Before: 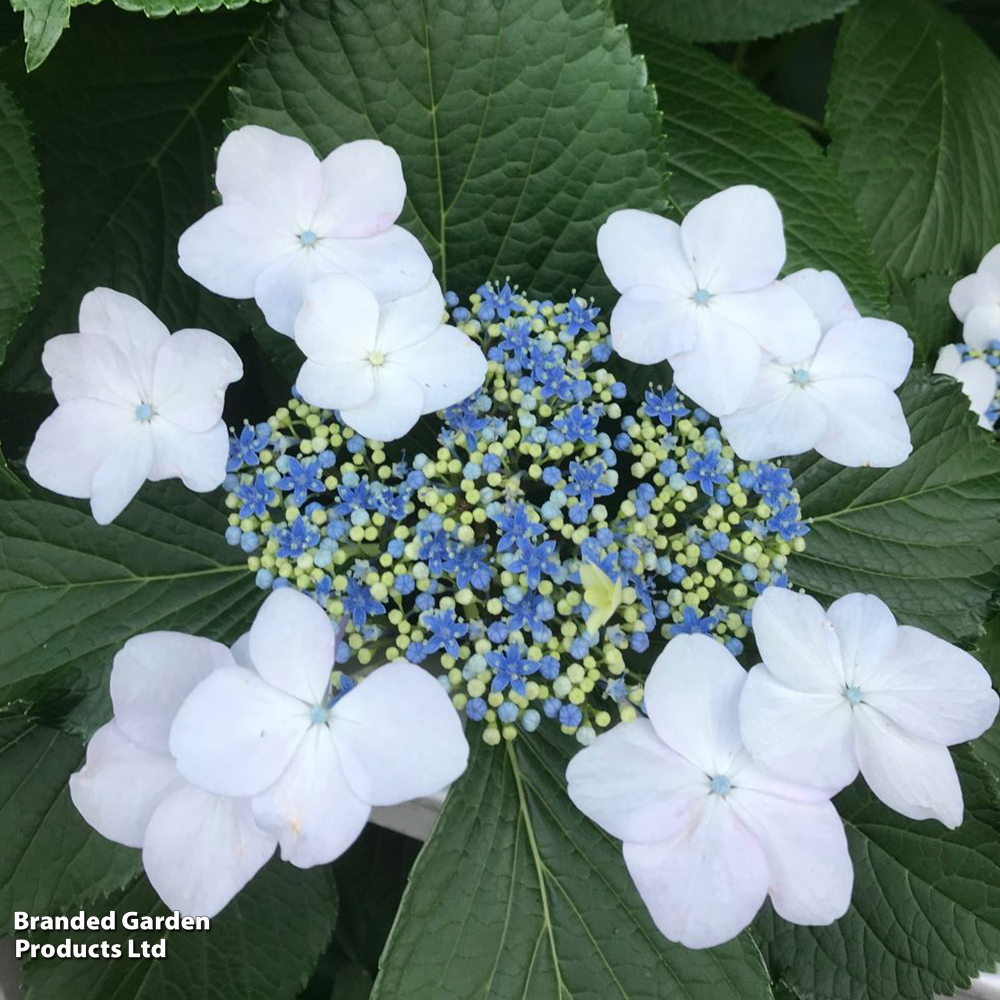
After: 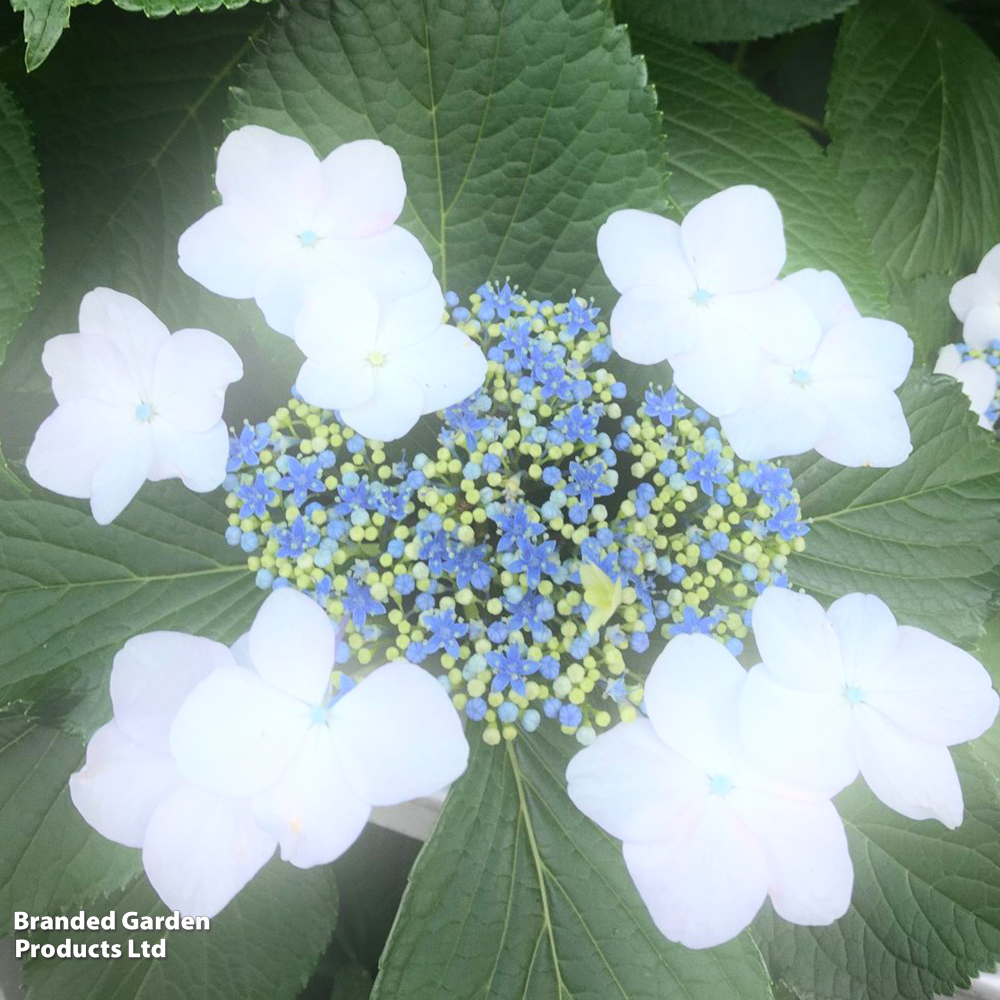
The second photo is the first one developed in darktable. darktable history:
bloom: on, module defaults
grain: coarseness 0.09 ISO, strength 10%
